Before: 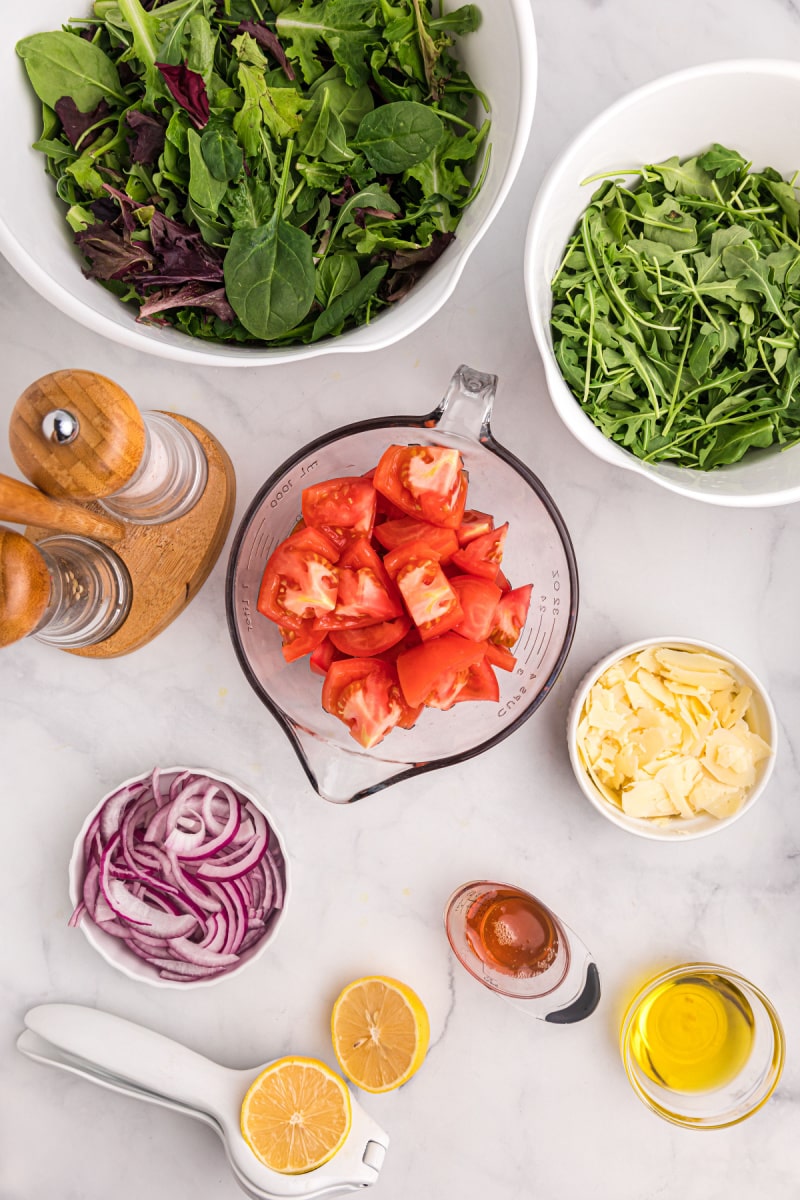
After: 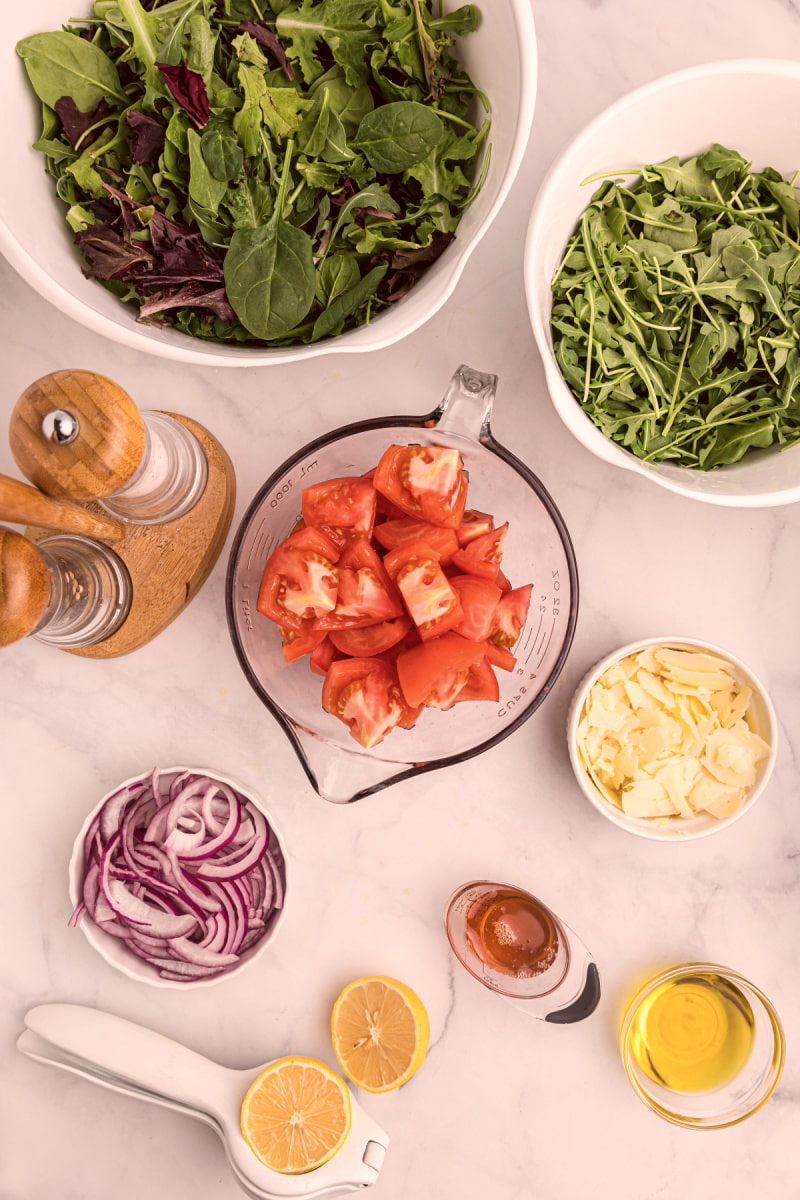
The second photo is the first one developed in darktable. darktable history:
color correction: highlights a* 10.18, highlights b* 9.78, shadows a* 8.94, shadows b* 7.64, saturation 0.786
